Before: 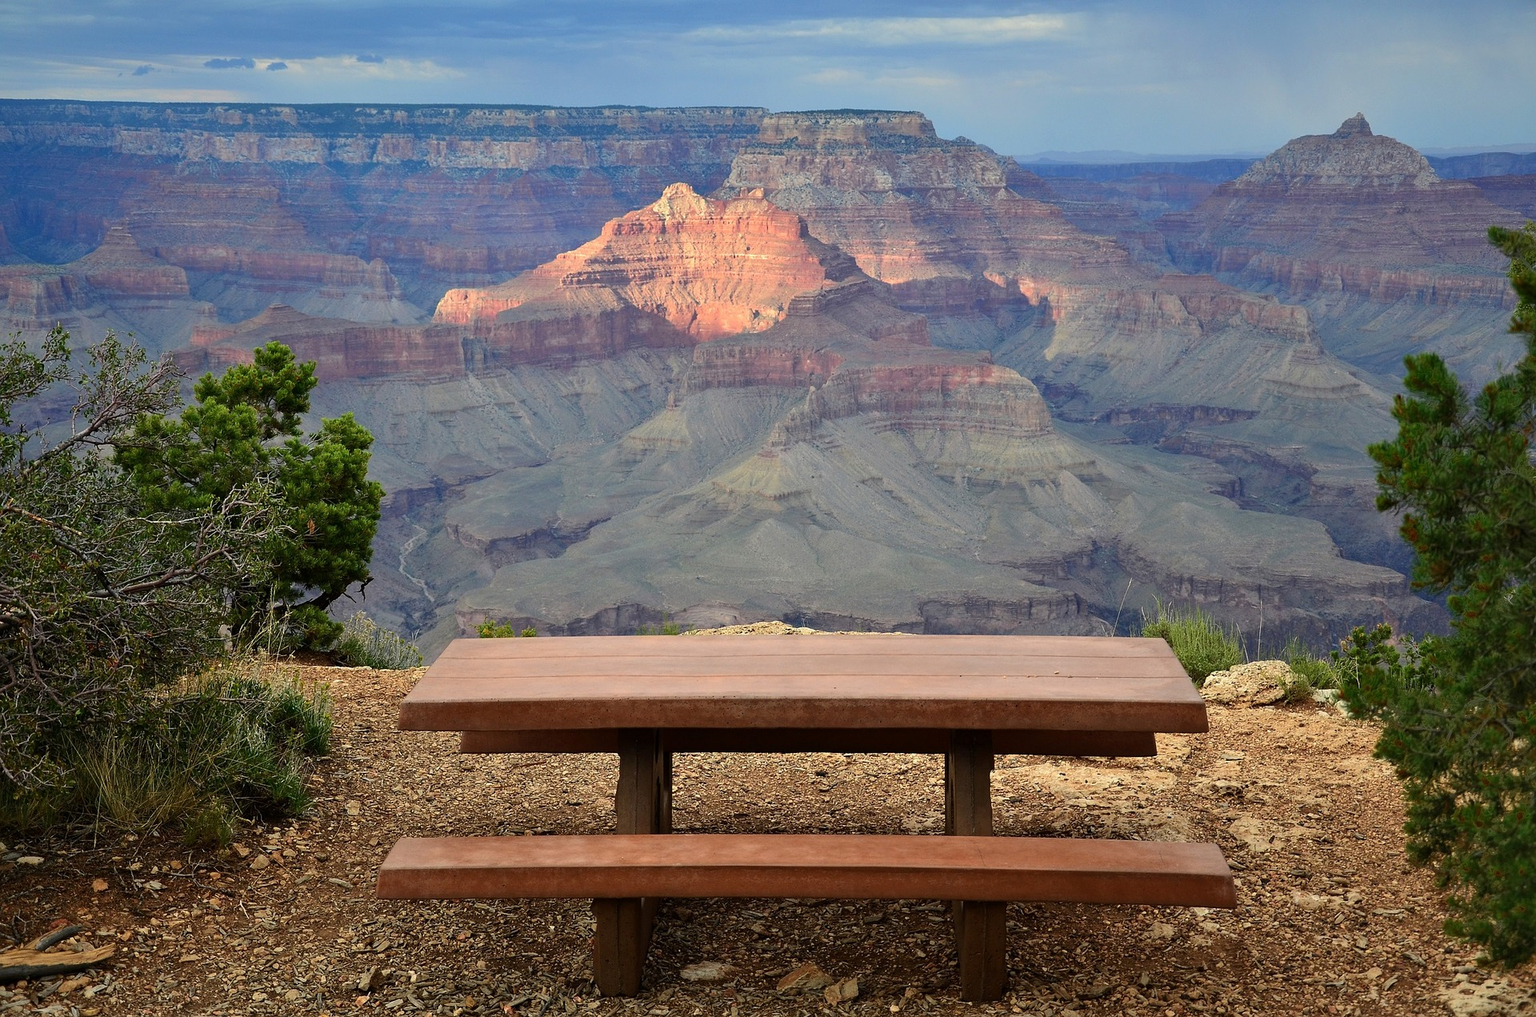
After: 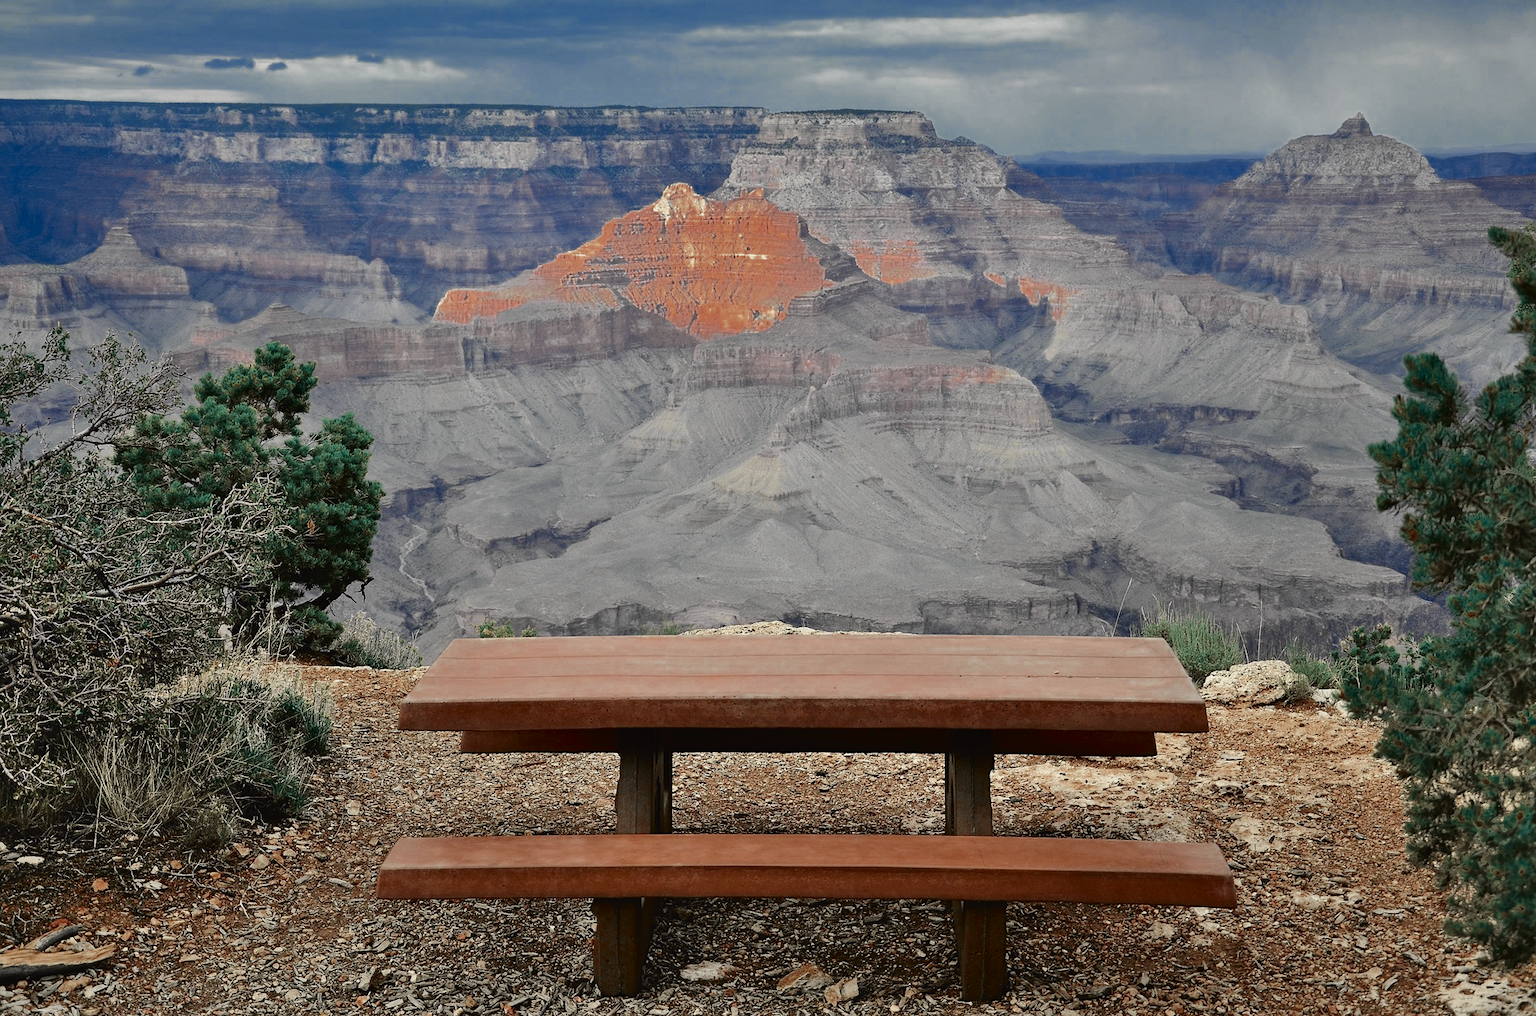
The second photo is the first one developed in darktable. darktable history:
tone curve: curves: ch0 [(0, 0.019) (0.066, 0.043) (0.189, 0.182) (0.368, 0.407) (0.501, 0.564) (0.677, 0.729) (0.851, 0.861) (0.997, 0.959)]; ch1 [(0, 0) (0.187, 0.121) (0.388, 0.346) (0.437, 0.409) (0.474, 0.472) (0.499, 0.501) (0.514, 0.507) (0.548, 0.557) (0.653, 0.663) (0.812, 0.856) (1, 1)]; ch2 [(0, 0) (0.246, 0.214) (0.421, 0.427) (0.459, 0.484) (0.5, 0.504) (0.518, 0.516) (0.529, 0.548) (0.56, 0.576) (0.607, 0.63) (0.744, 0.734) (0.867, 0.821) (0.993, 0.889)], color space Lab, independent channels, preserve colors none
color zones: curves: ch0 [(0, 0.5) (0.125, 0.4) (0.25, 0.5) (0.375, 0.4) (0.5, 0.4) (0.625, 0.35) (0.75, 0.35) (0.875, 0.5)]; ch1 [(0, 0.35) (0.125, 0.45) (0.25, 0.35) (0.375, 0.35) (0.5, 0.35) (0.625, 0.35) (0.75, 0.45) (0.875, 0.35)]; ch2 [(0, 0.6) (0.125, 0.5) (0.25, 0.5) (0.375, 0.6) (0.5, 0.6) (0.625, 0.5) (0.75, 0.5) (0.875, 0.5)], mix 101.08%
shadows and highlights: shadows 61.23, soften with gaussian
